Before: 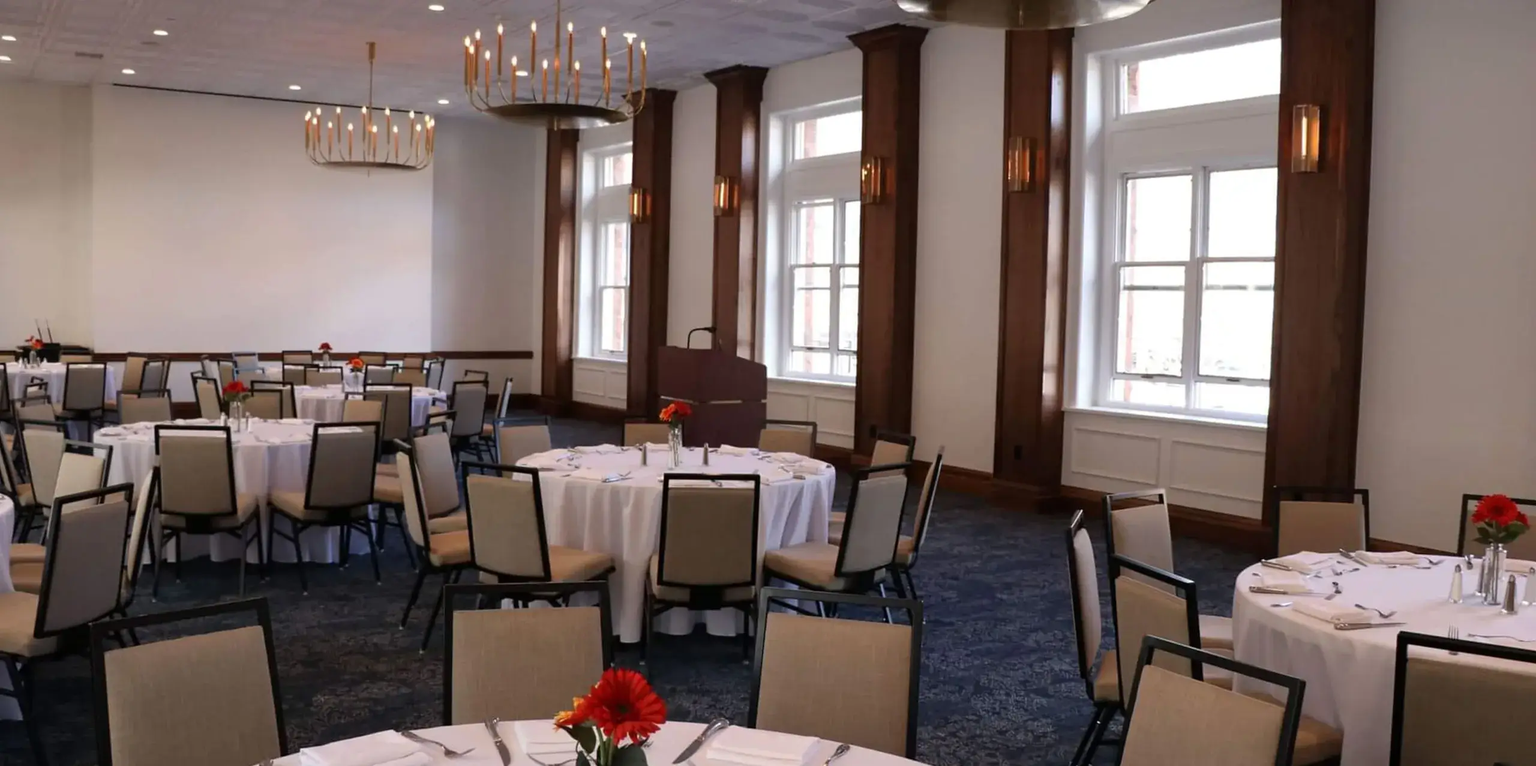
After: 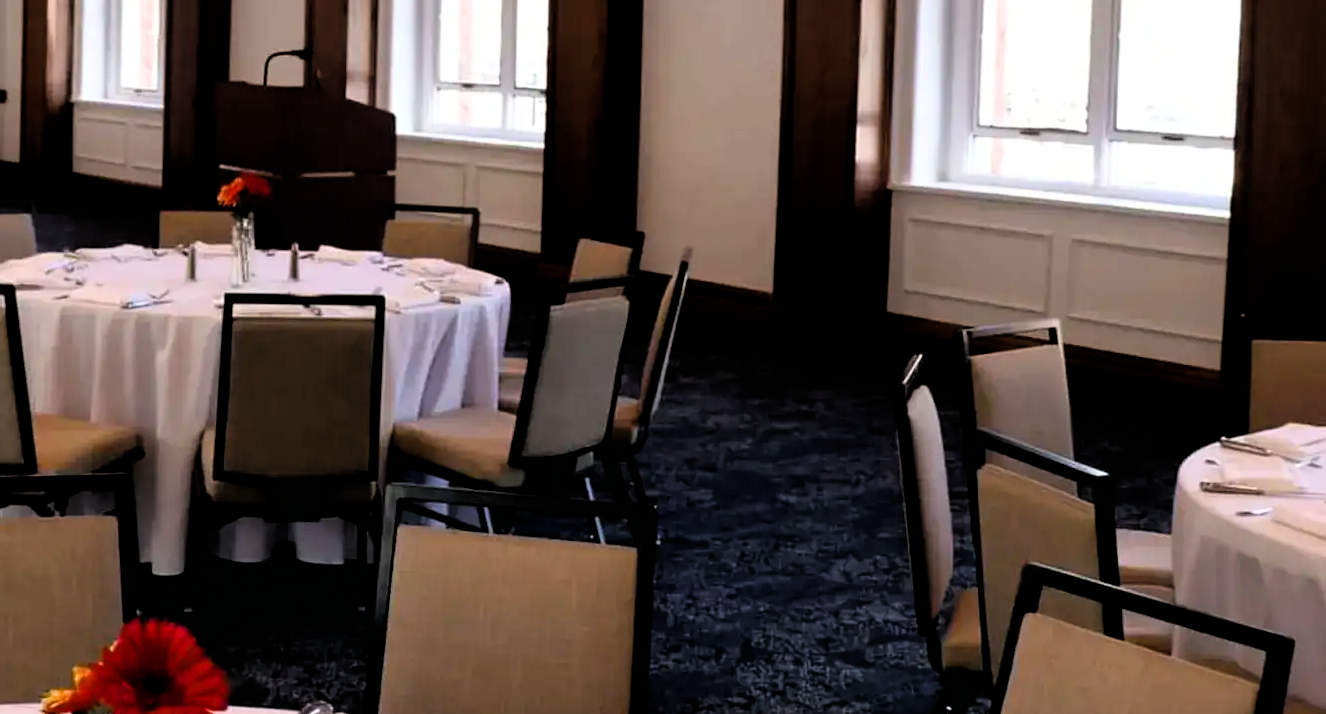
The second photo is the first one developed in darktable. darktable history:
filmic rgb: black relative exposure -3.64 EV, white relative exposure 2.44 EV, hardness 3.29
crop: left 34.479%, top 38.822%, right 13.718%, bottom 5.172%
color balance rgb: perceptual saturation grading › global saturation 25%, global vibrance 20%
